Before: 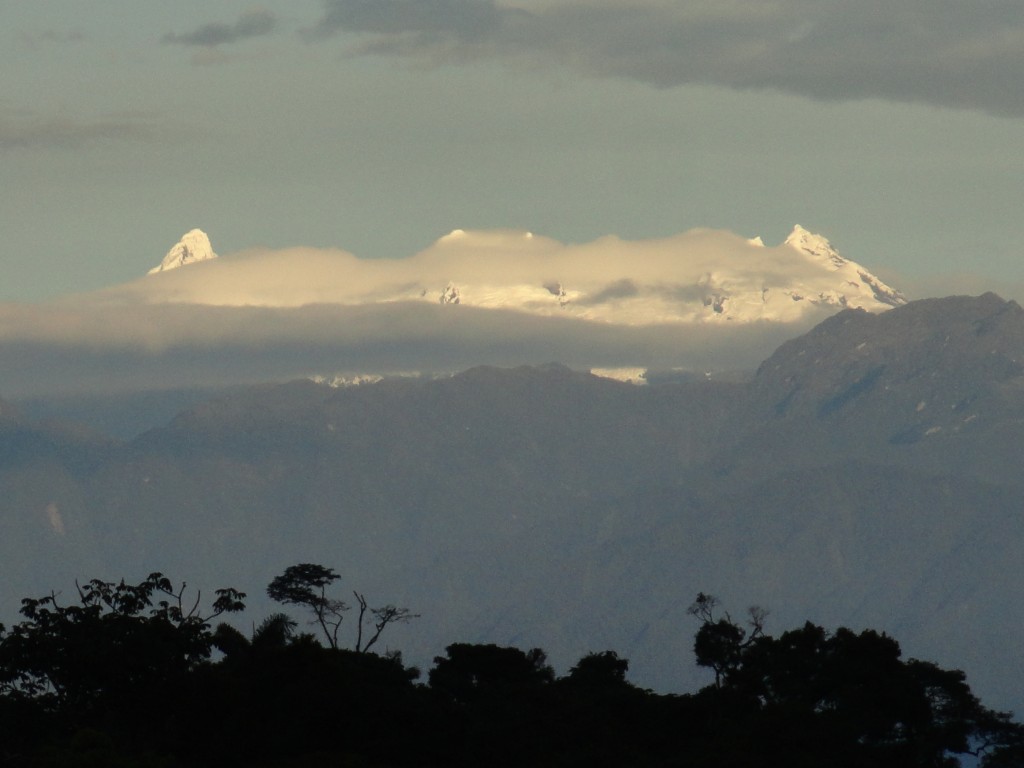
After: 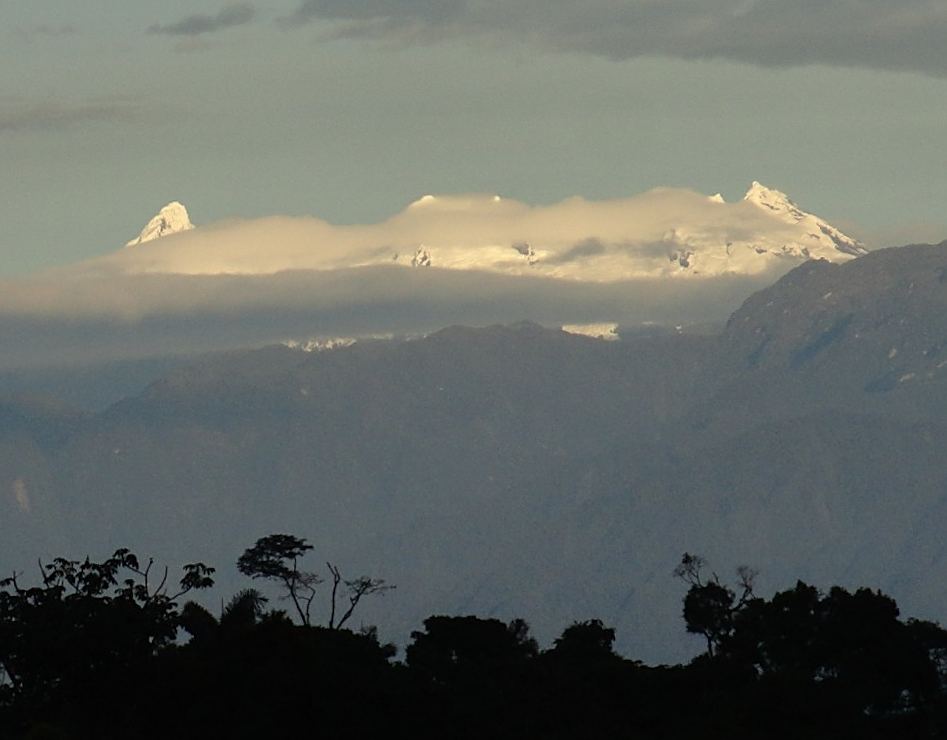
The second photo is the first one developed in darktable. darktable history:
rotate and perspective: rotation -1.68°, lens shift (vertical) -0.146, crop left 0.049, crop right 0.912, crop top 0.032, crop bottom 0.96
sharpen: on, module defaults
